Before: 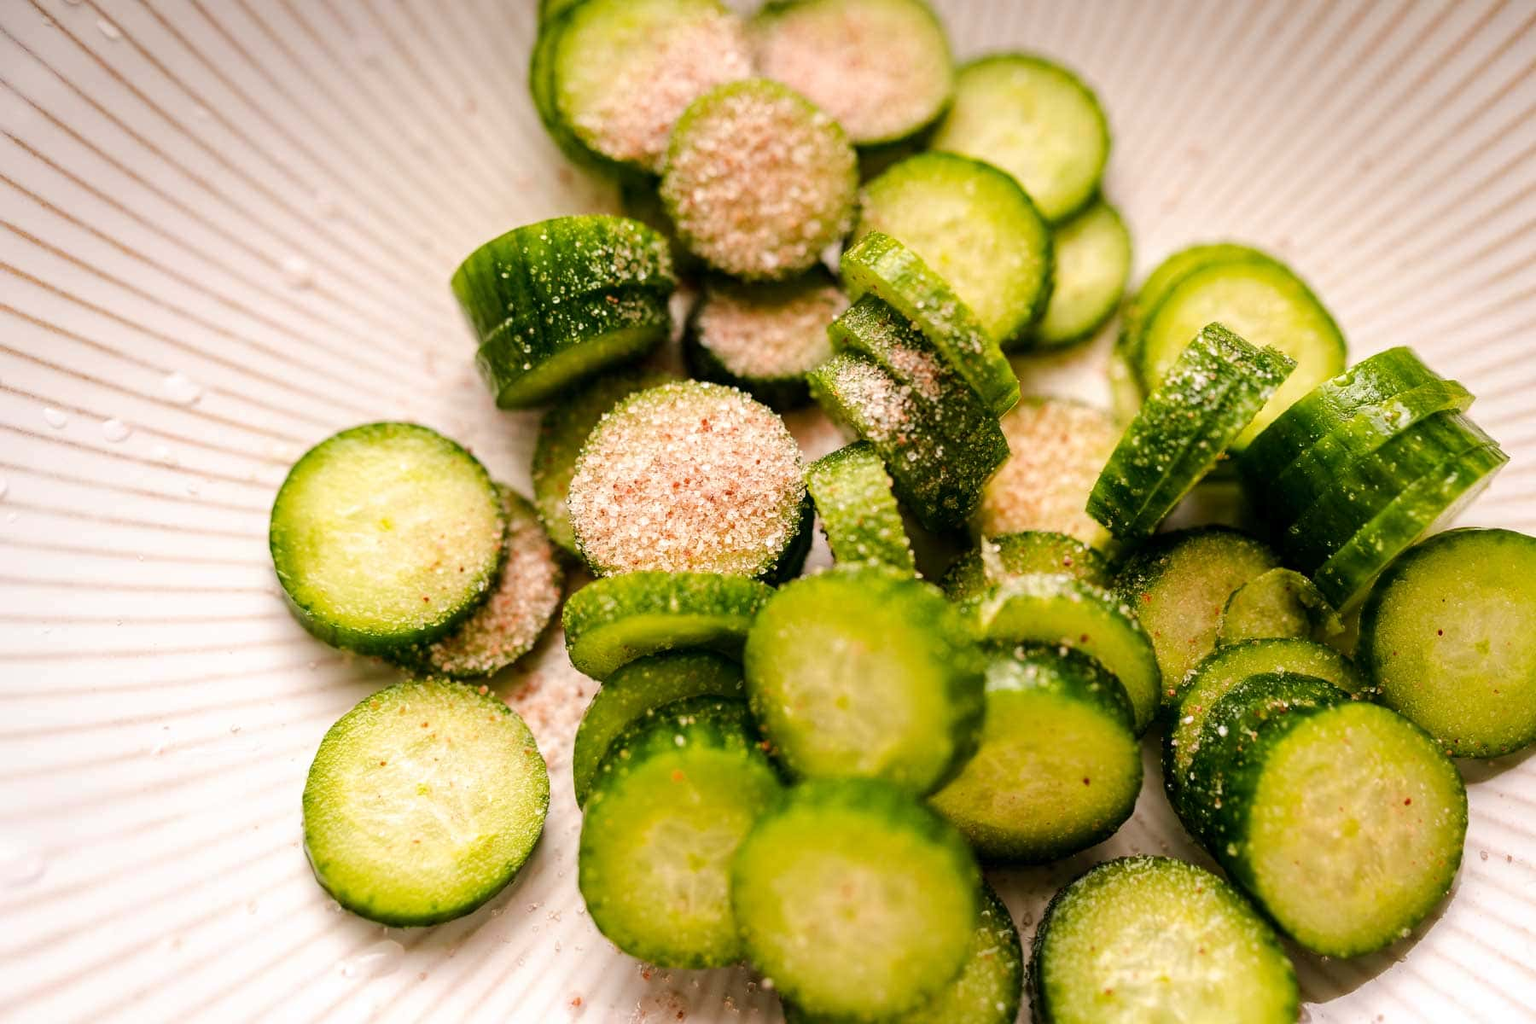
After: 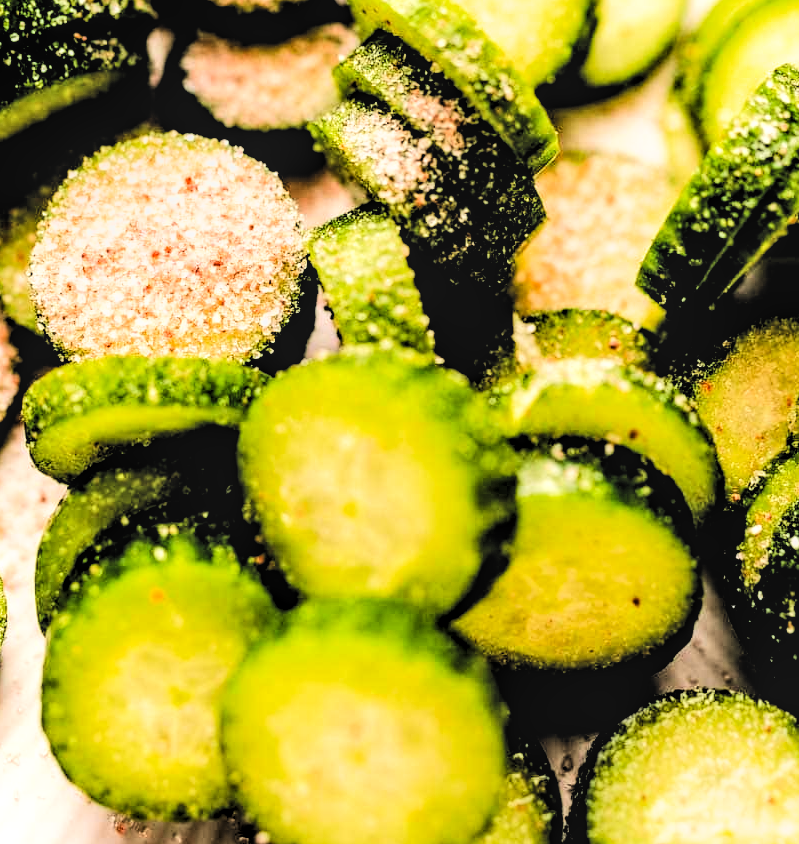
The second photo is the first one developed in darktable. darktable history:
tone curve: curves: ch0 [(0, 0) (0.055, 0.031) (0.282, 0.215) (0.729, 0.785) (1, 1)], color space Lab, linked channels, preserve colors none
crop: left 35.432%, top 26.233%, right 20.145%, bottom 3.432%
local contrast: on, module defaults
filmic rgb: middle gray luminance 13.55%, black relative exposure -1.97 EV, white relative exposure 3.1 EV, threshold 6 EV, target black luminance 0%, hardness 1.79, latitude 59.23%, contrast 1.728, highlights saturation mix 5%, shadows ↔ highlights balance -37.52%, add noise in highlights 0, color science v3 (2019), use custom middle-gray values true, iterations of high-quality reconstruction 0, contrast in highlights soft, enable highlight reconstruction true
